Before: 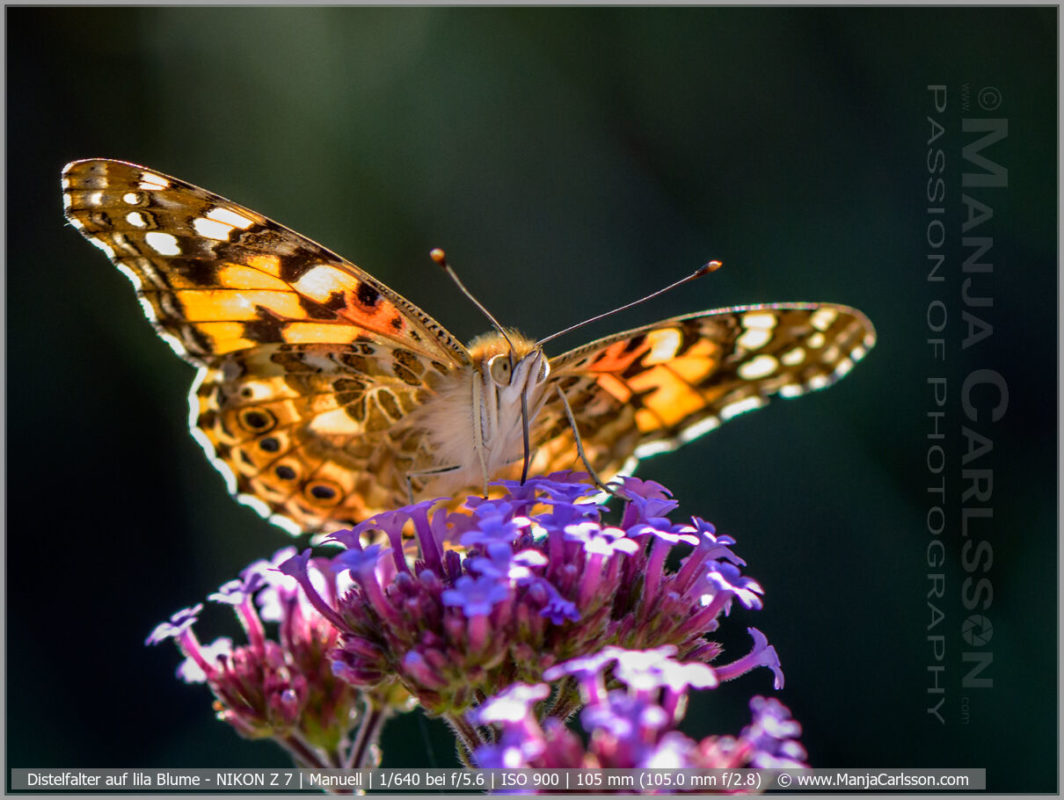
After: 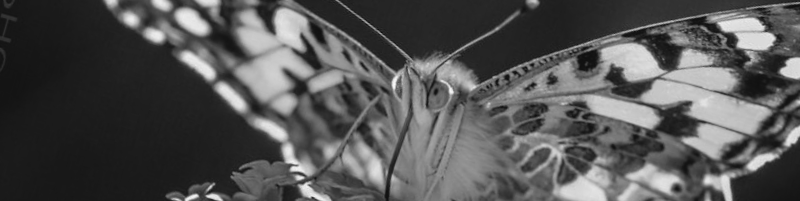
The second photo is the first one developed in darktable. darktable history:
monochrome: a -71.75, b 75.82
crop and rotate: angle 16.12°, top 30.835%, bottom 35.653%
color balance: lift [1.005, 0.99, 1.007, 1.01], gamma [1, 0.979, 1.011, 1.021], gain [0.923, 1.098, 1.025, 0.902], input saturation 90.45%, contrast 7.73%, output saturation 105.91%
